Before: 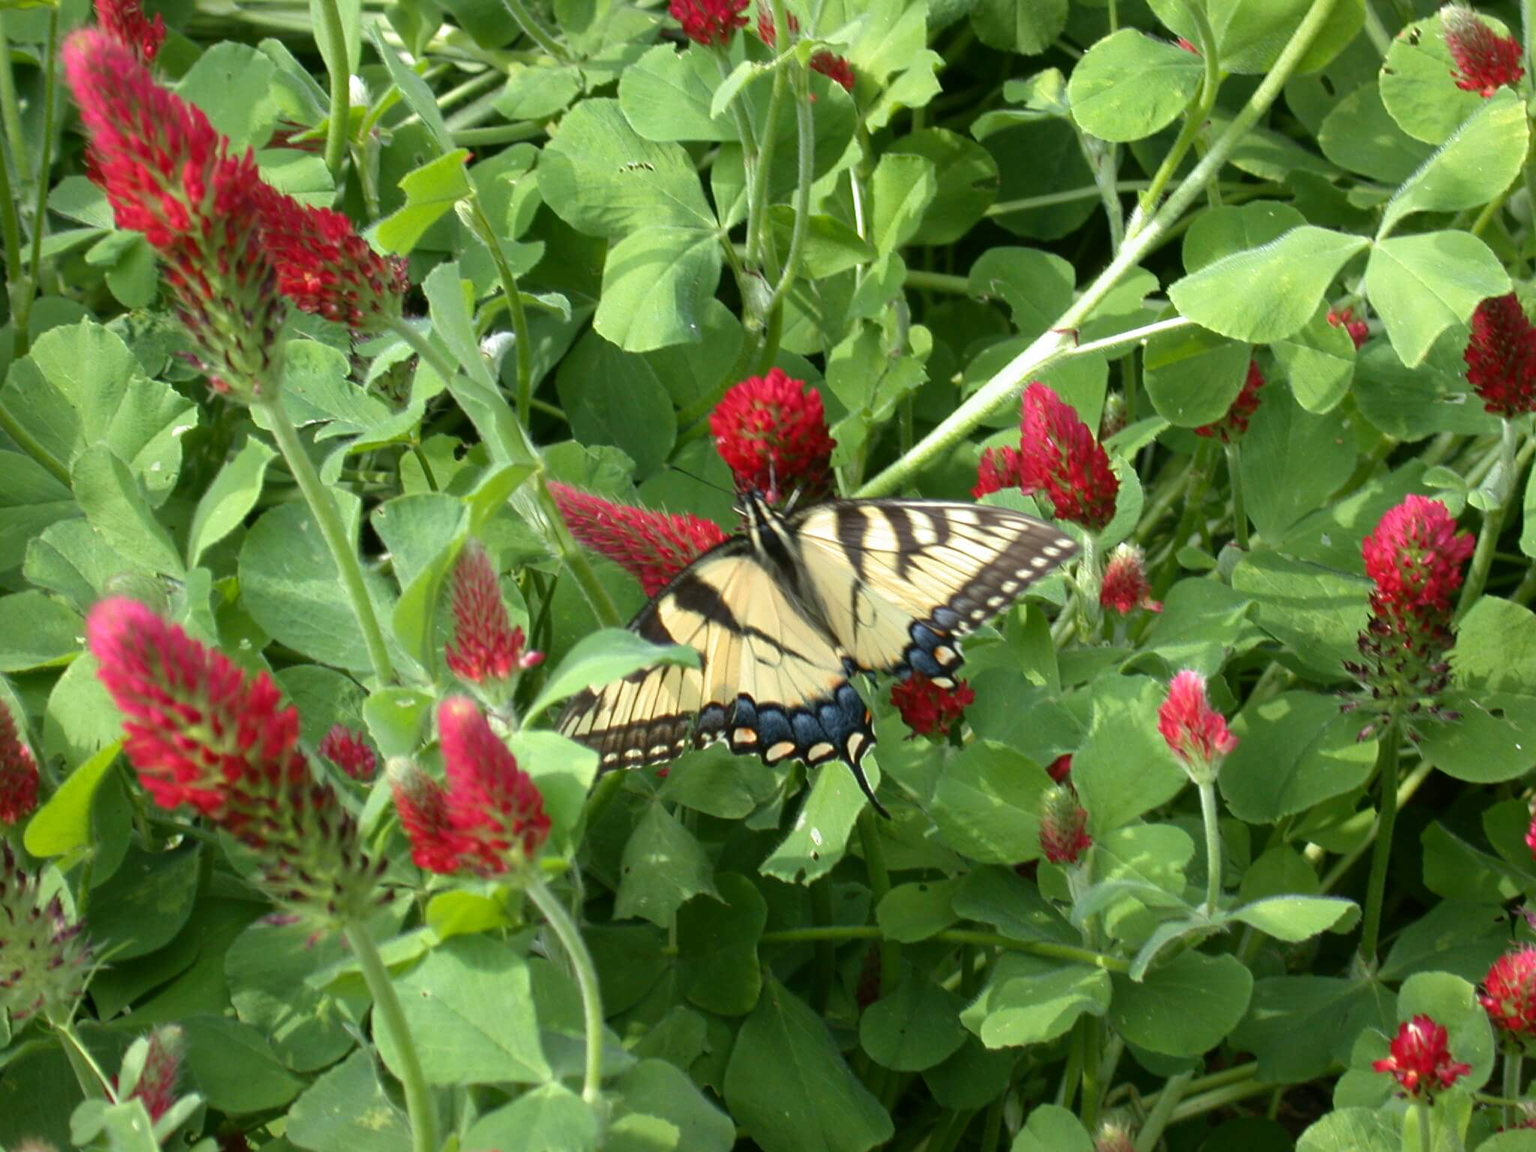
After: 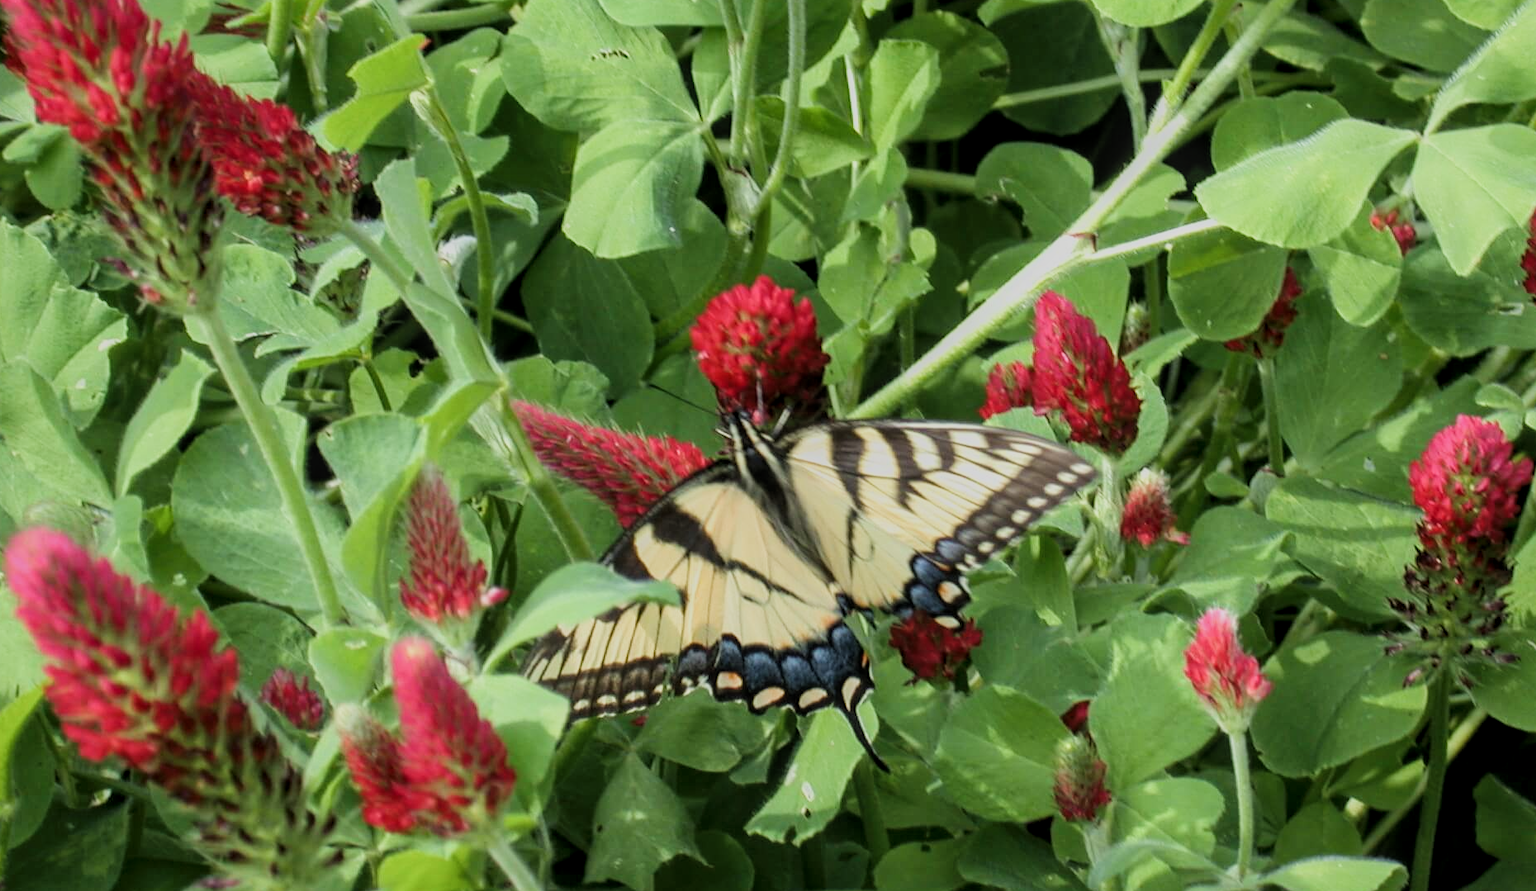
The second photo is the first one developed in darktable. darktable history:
crop: left 5.41%, top 10.244%, right 3.722%, bottom 19.34%
local contrast: on, module defaults
filmic rgb: black relative exposure -7.65 EV, white relative exposure 4.56 EV, hardness 3.61, contrast 1.055, preserve chrominance RGB euclidean norm, color science v5 (2021), contrast in shadows safe, contrast in highlights safe
